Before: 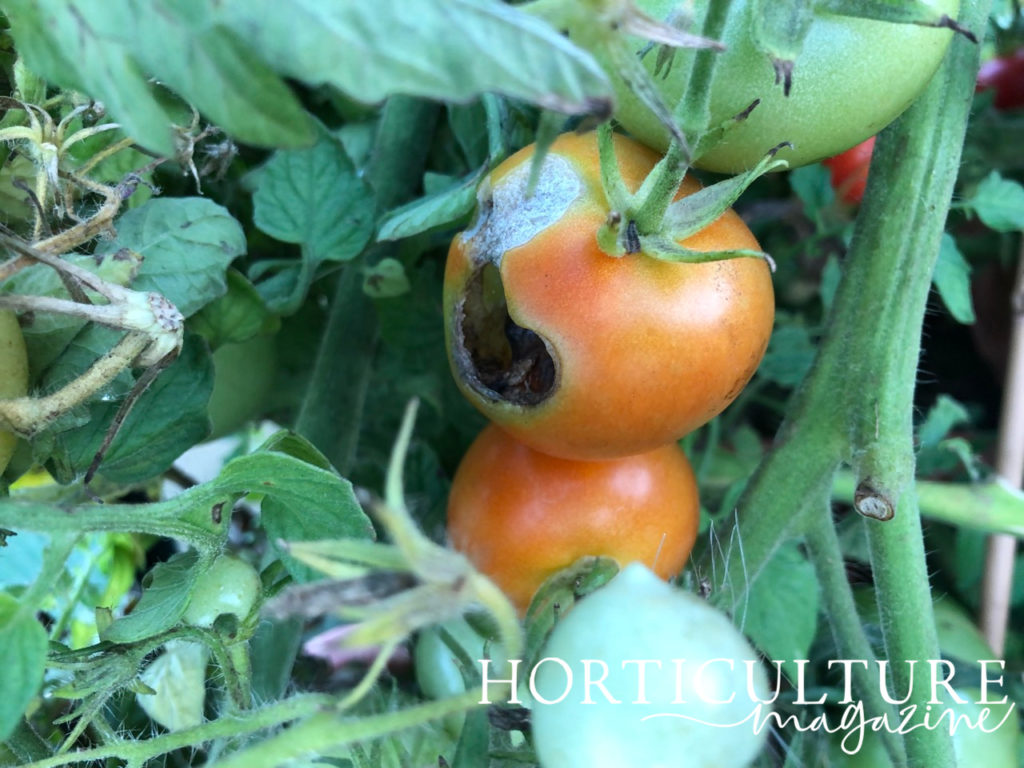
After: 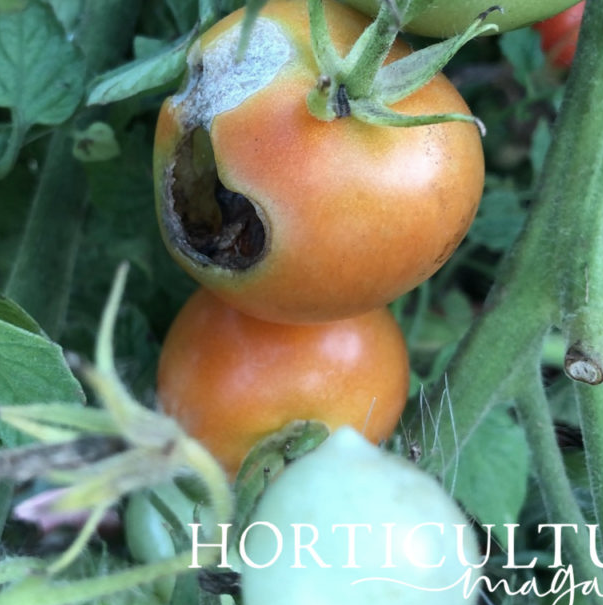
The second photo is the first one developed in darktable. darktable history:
color correction: highlights b* 0.046, saturation 0.818
crop and rotate: left 28.372%, top 17.763%, right 12.735%, bottom 3.391%
